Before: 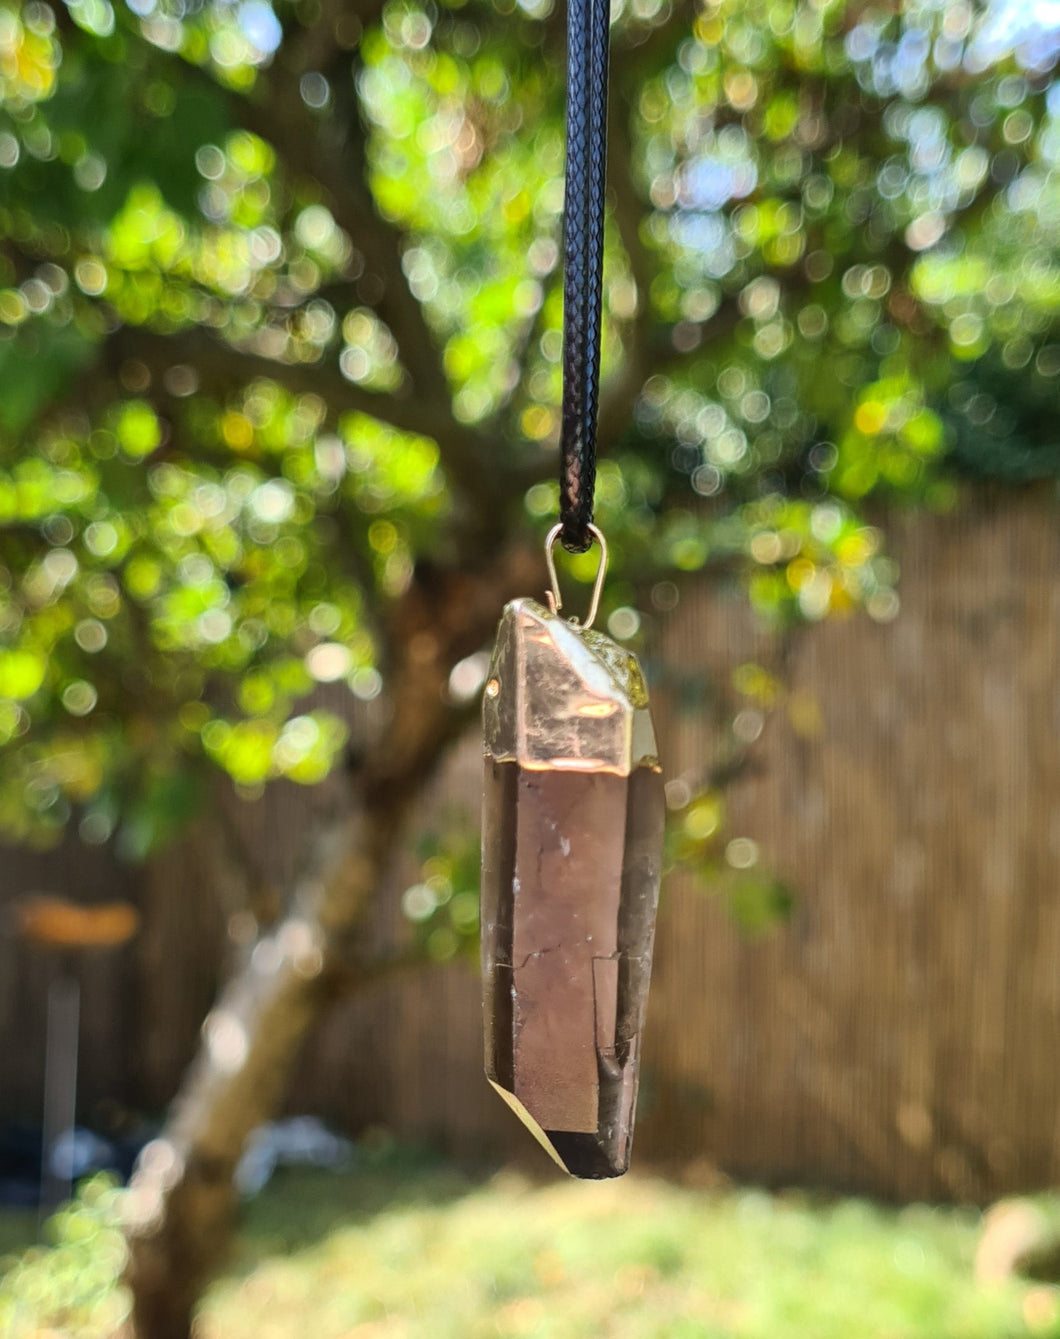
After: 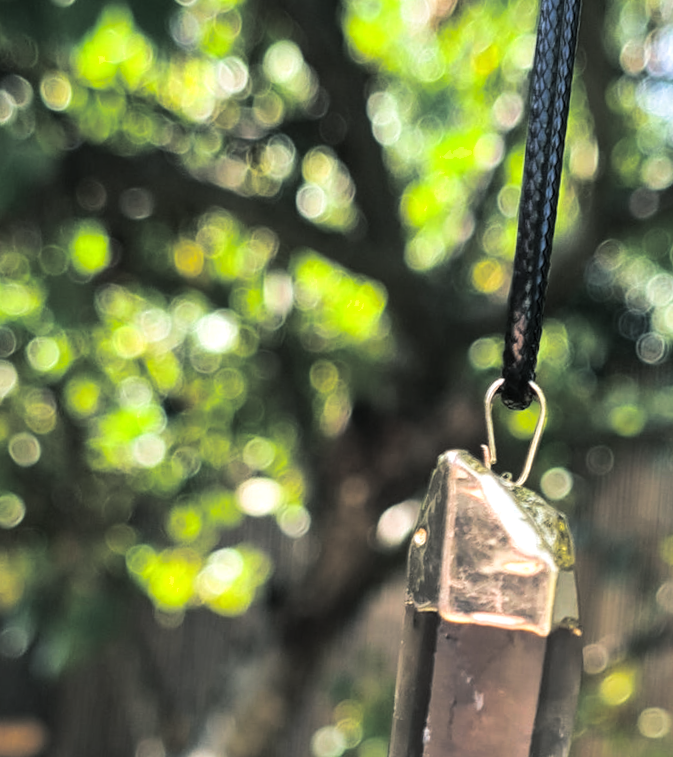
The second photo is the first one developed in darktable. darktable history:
tone equalizer: -8 EV -0.417 EV, -7 EV -0.389 EV, -6 EV -0.333 EV, -5 EV -0.222 EV, -3 EV 0.222 EV, -2 EV 0.333 EV, -1 EV 0.389 EV, +0 EV 0.417 EV, edges refinement/feathering 500, mask exposure compensation -1.57 EV, preserve details no
crop and rotate: angle -4.99°, left 2.122%, top 6.945%, right 27.566%, bottom 30.519%
split-toning: shadows › hue 201.6°, shadows › saturation 0.16, highlights › hue 50.4°, highlights › saturation 0.2, balance -49.9
